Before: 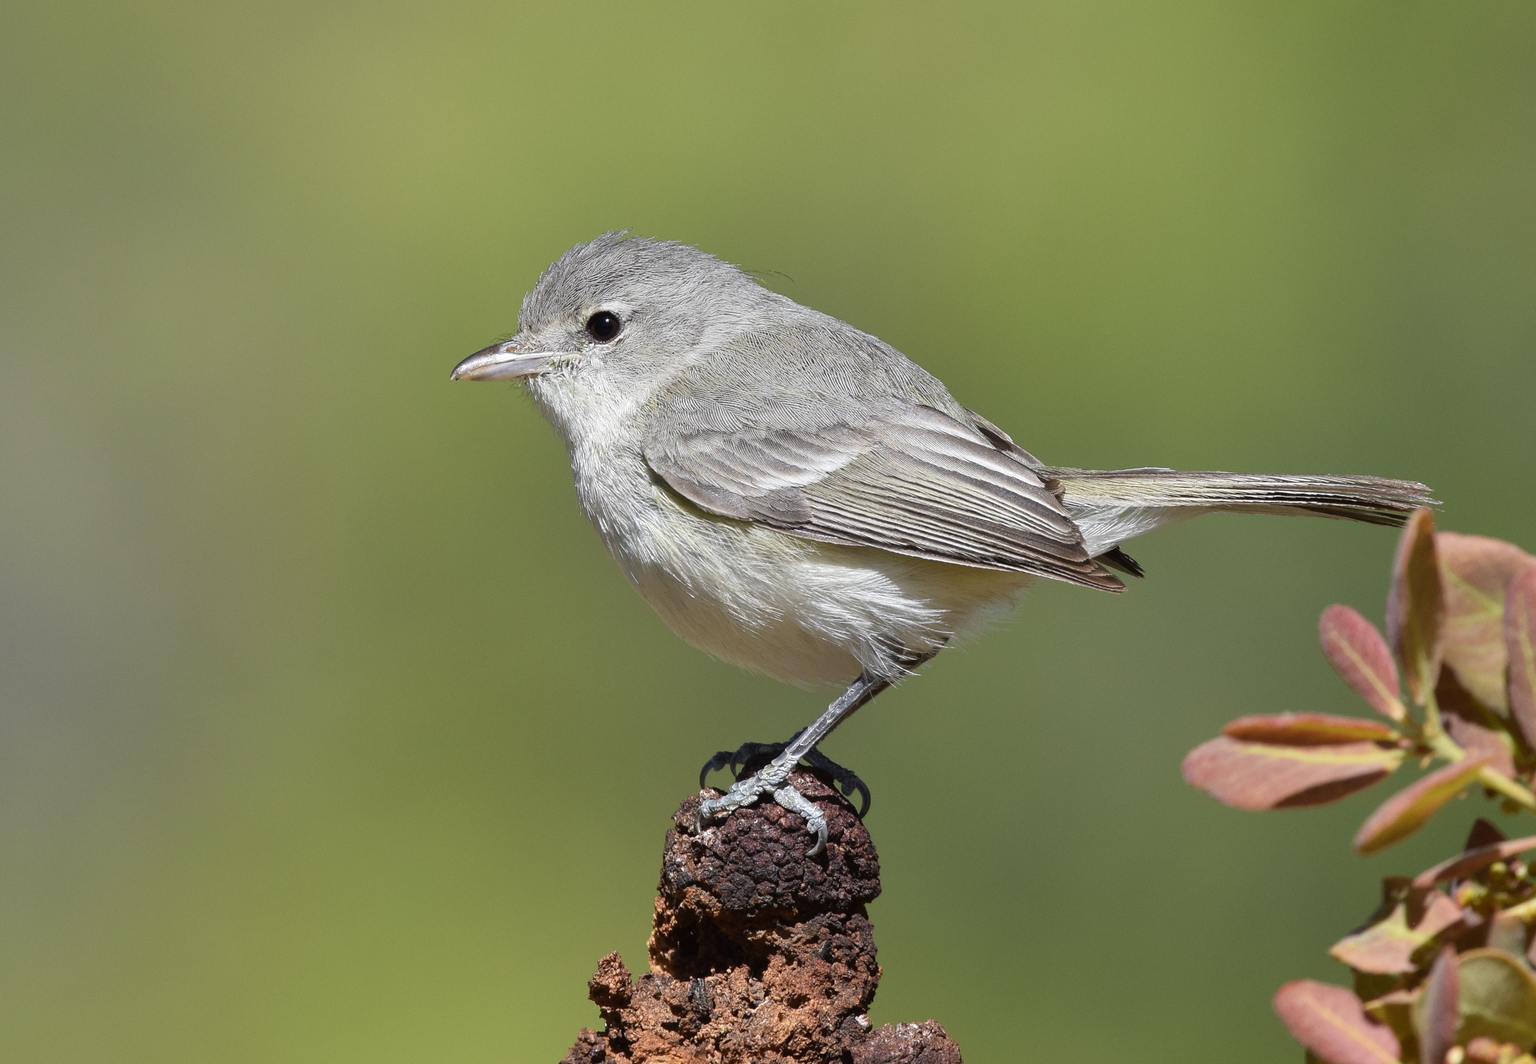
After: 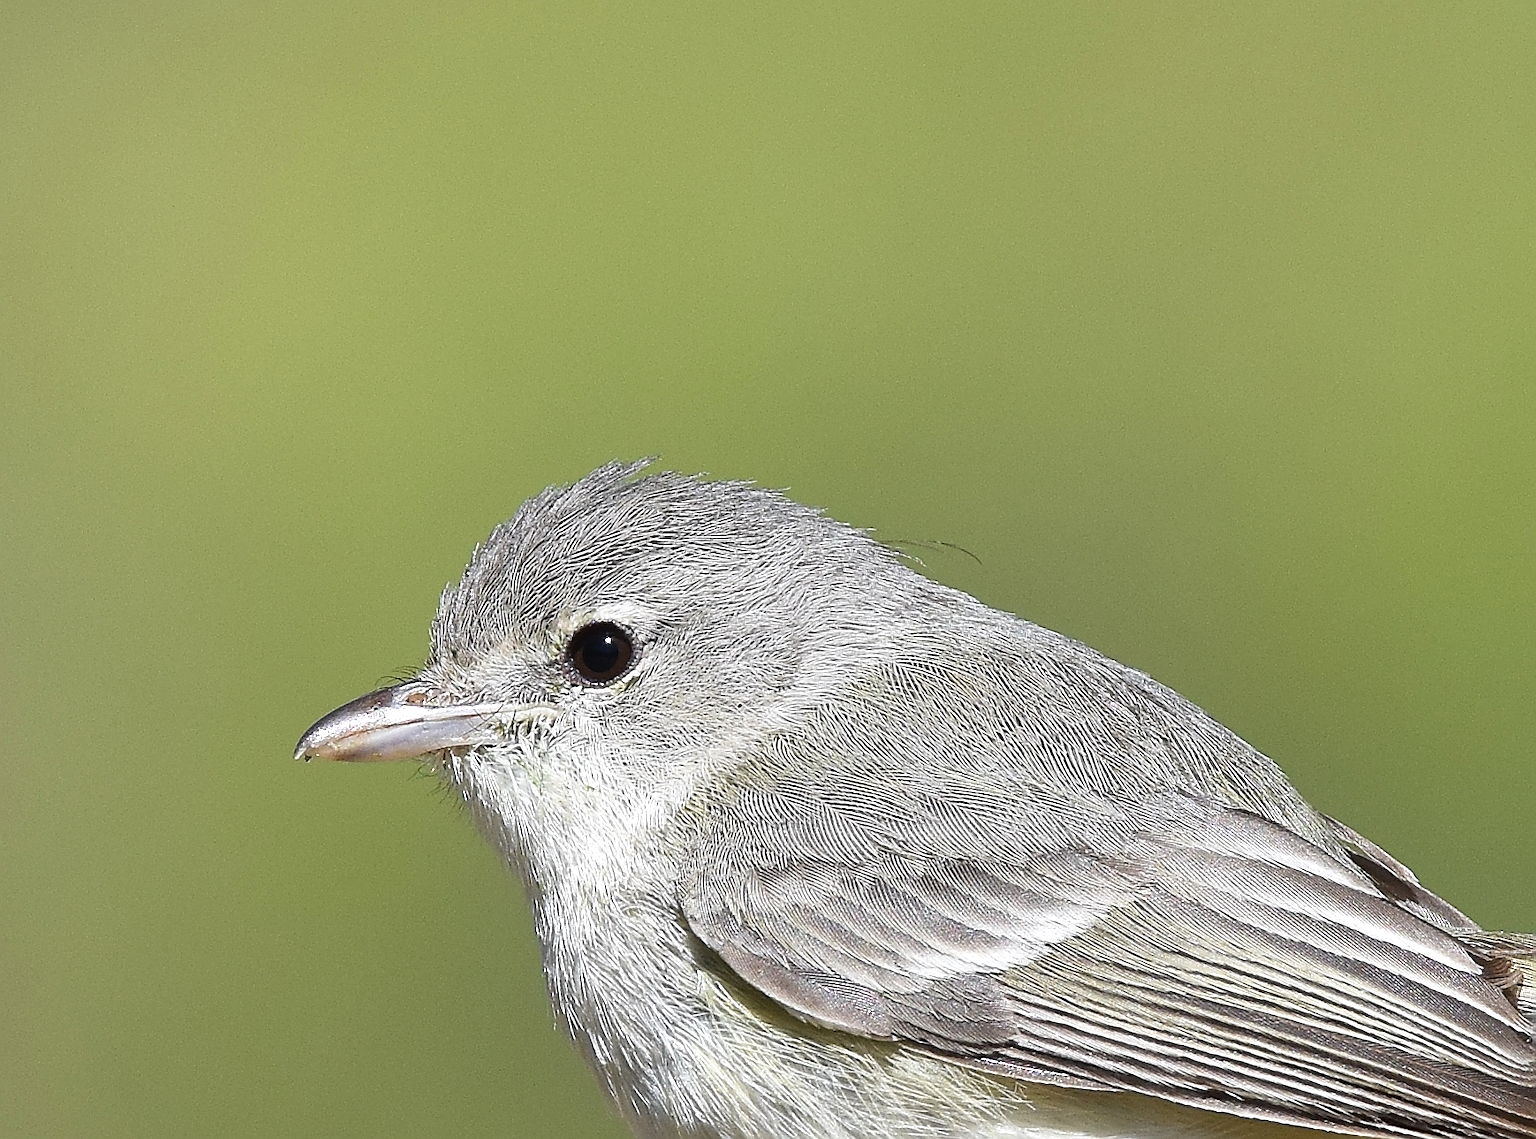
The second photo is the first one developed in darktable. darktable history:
sharpen: radius 1.349, amount 1.258, threshold 0.799
crop: left 19.734%, right 30.209%, bottom 46.413%
exposure: exposure 0.253 EV, compensate exposure bias true, compensate highlight preservation false
